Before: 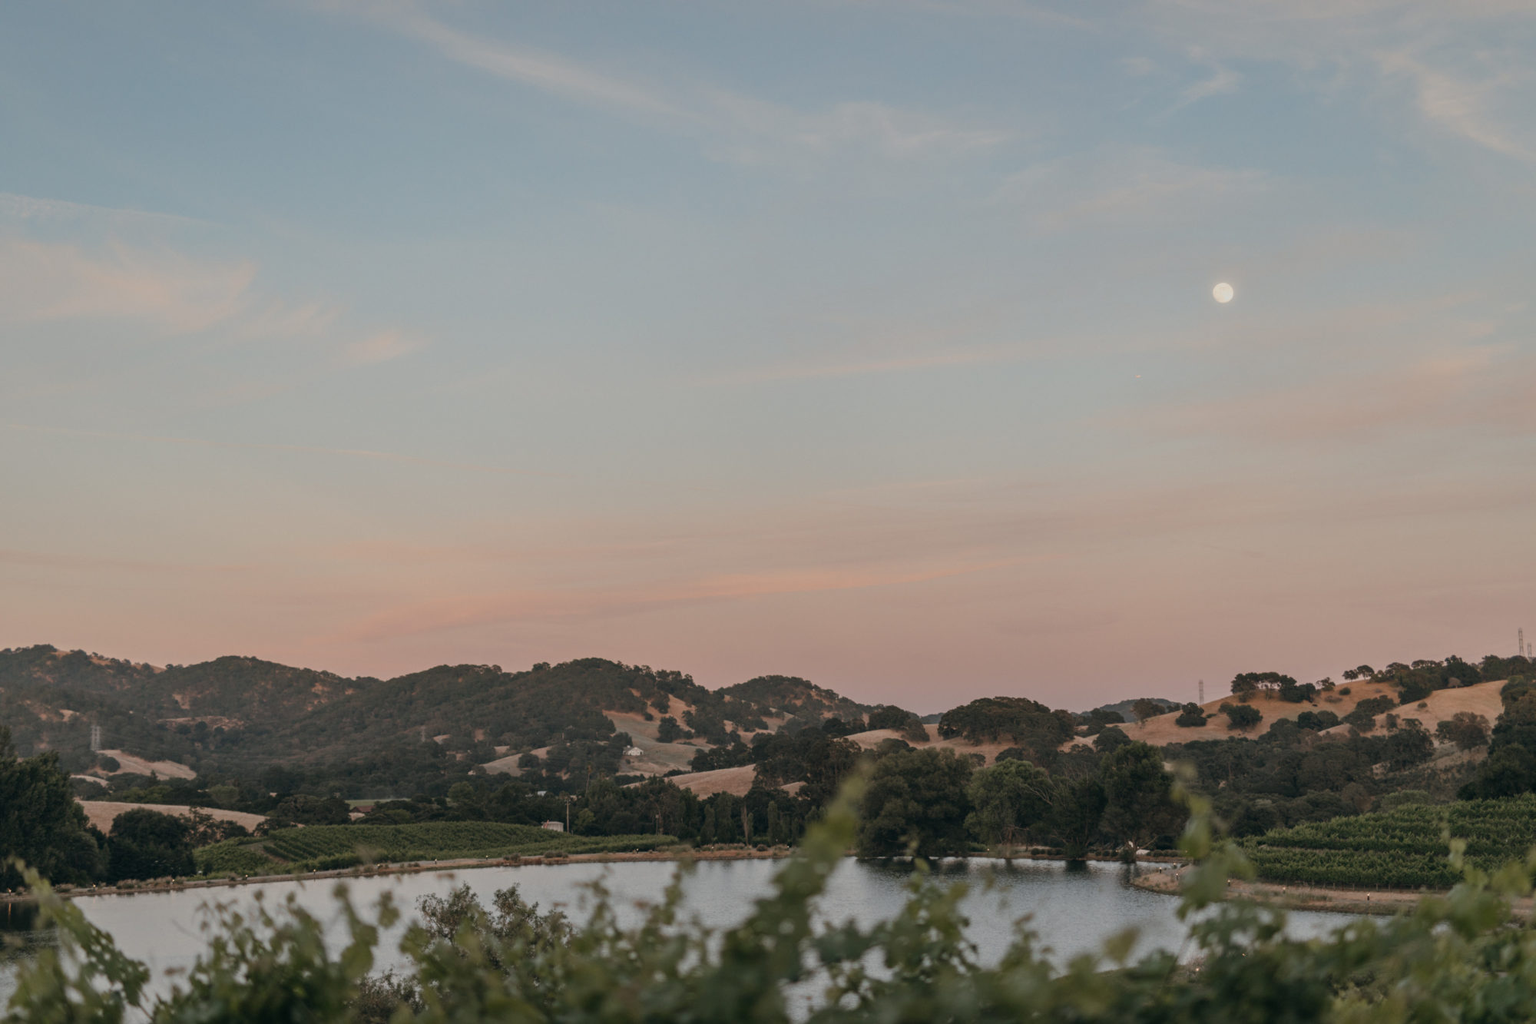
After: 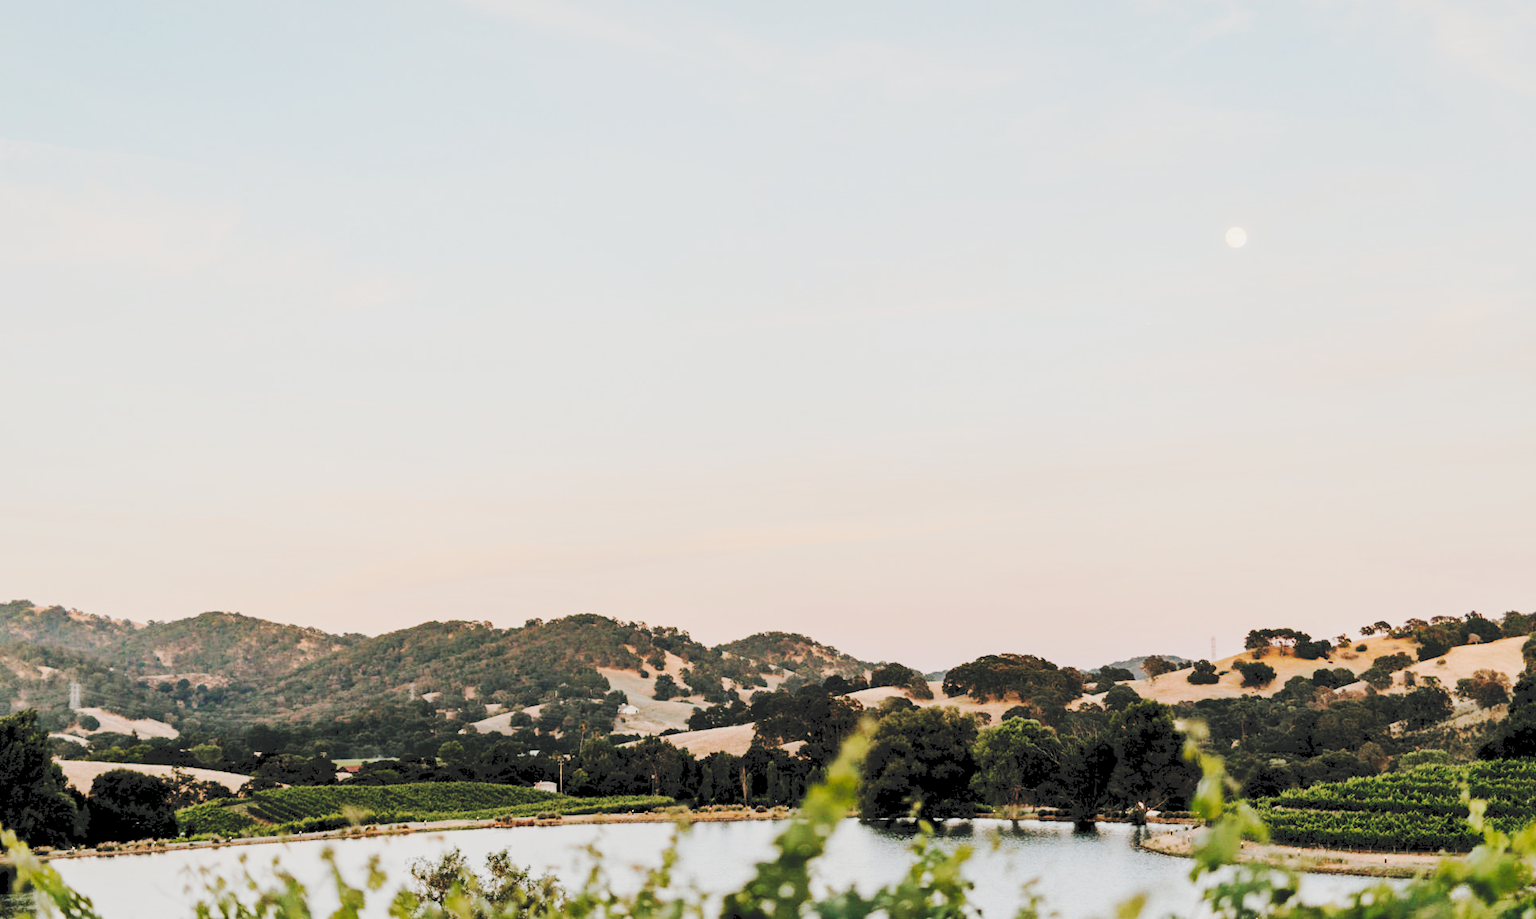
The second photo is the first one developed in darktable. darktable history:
rgb levels: preserve colors sum RGB, levels [[0.038, 0.433, 0.934], [0, 0.5, 1], [0, 0.5, 1]]
base curve: curves: ch0 [(0, 0) (0.028, 0.03) (0.121, 0.232) (0.46, 0.748) (0.859, 0.968) (1, 1)], preserve colors none
crop: left 1.507%, top 6.147%, right 1.379%, bottom 6.637%
tone curve: curves: ch0 [(0, 0) (0.003, 0.13) (0.011, 0.13) (0.025, 0.134) (0.044, 0.136) (0.069, 0.139) (0.1, 0.144) (0.136, 0.151) (0.177, 0.171) (0.224, 0.2) (0.277, 0.247) (0.335, 0.318) (0.399, 0.412) (0.468, 0.536) (0.543, 0.659) (0.623, 0.746) (0.709, 0.812) (0.801, 0.871) (0.898, 0.915) (1, 1)], preserve colors none
